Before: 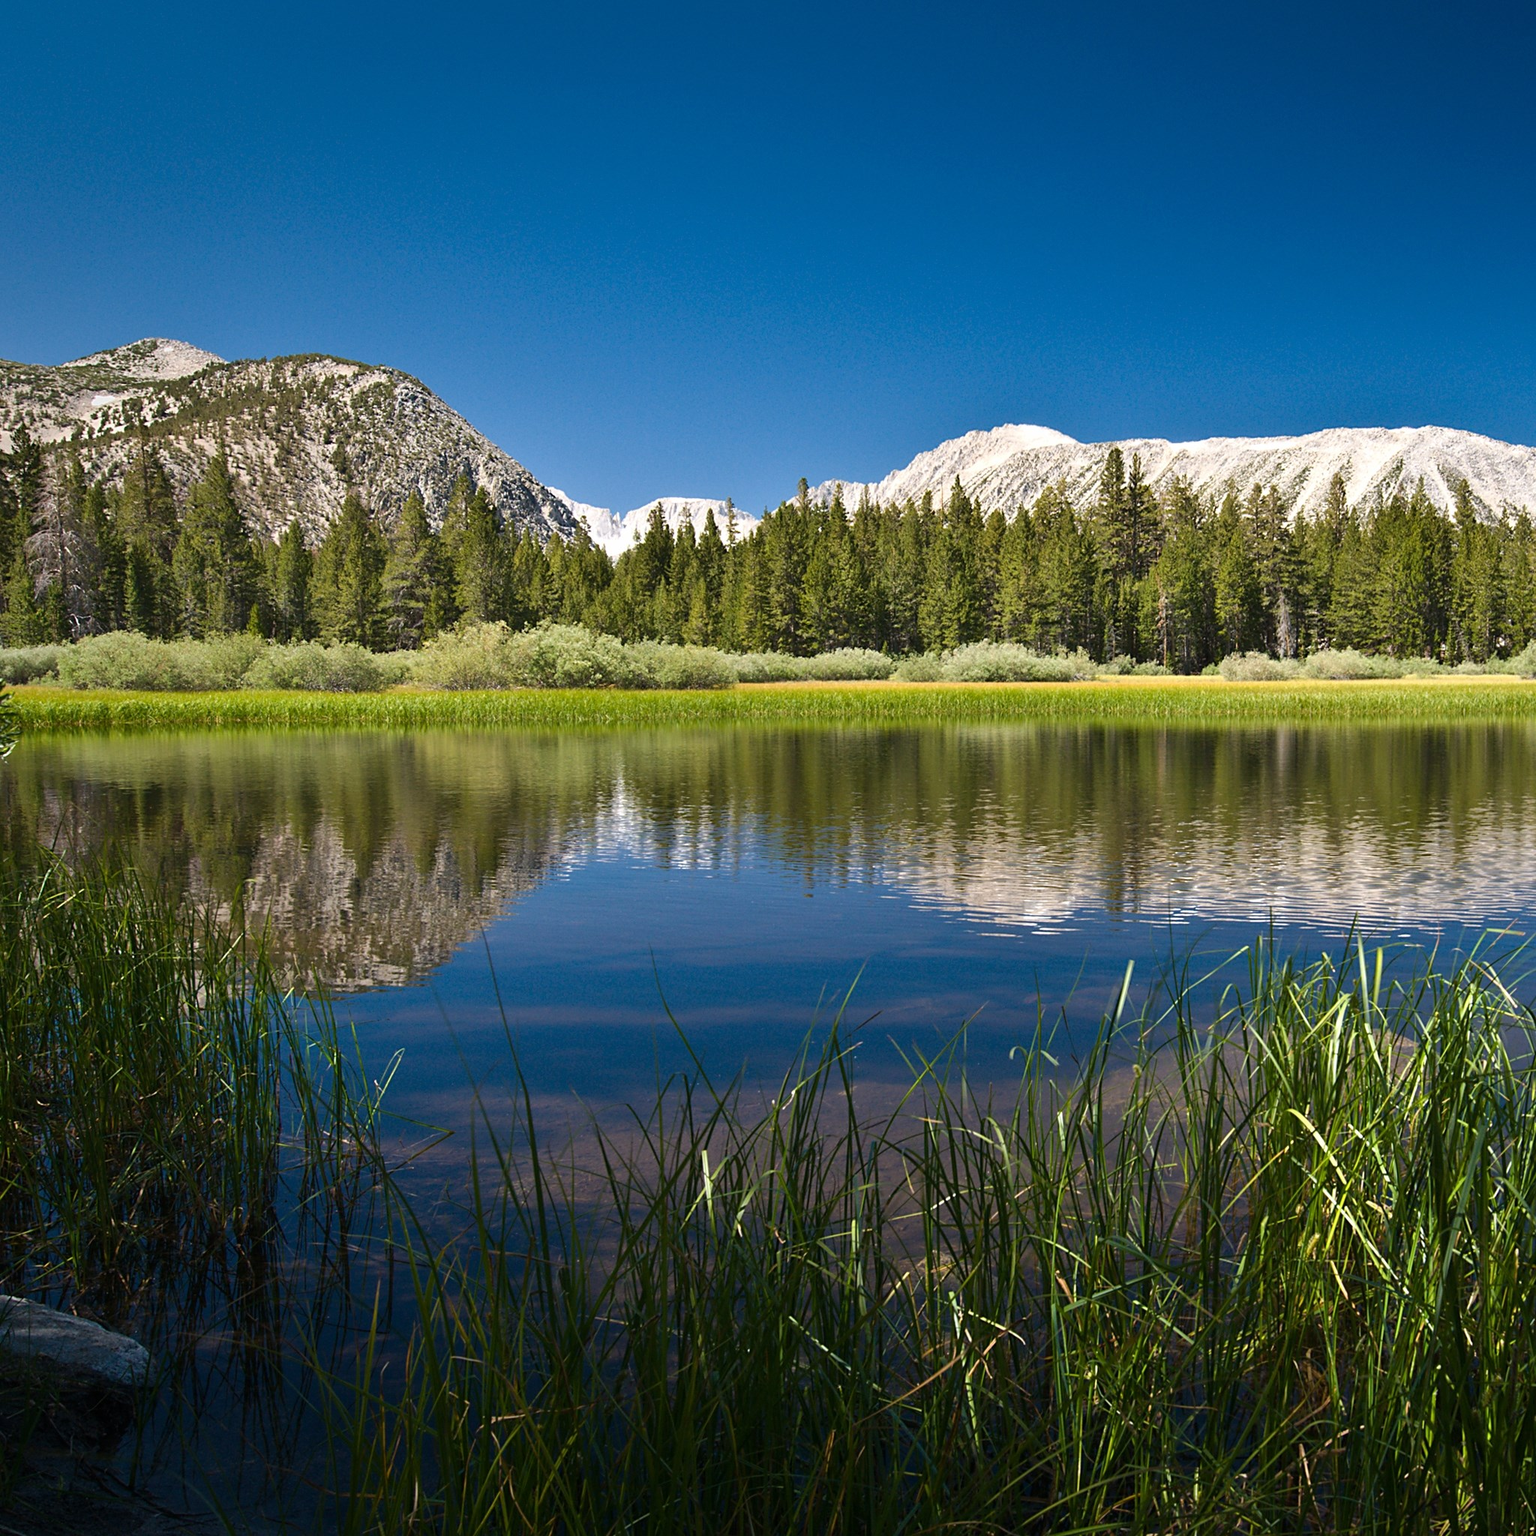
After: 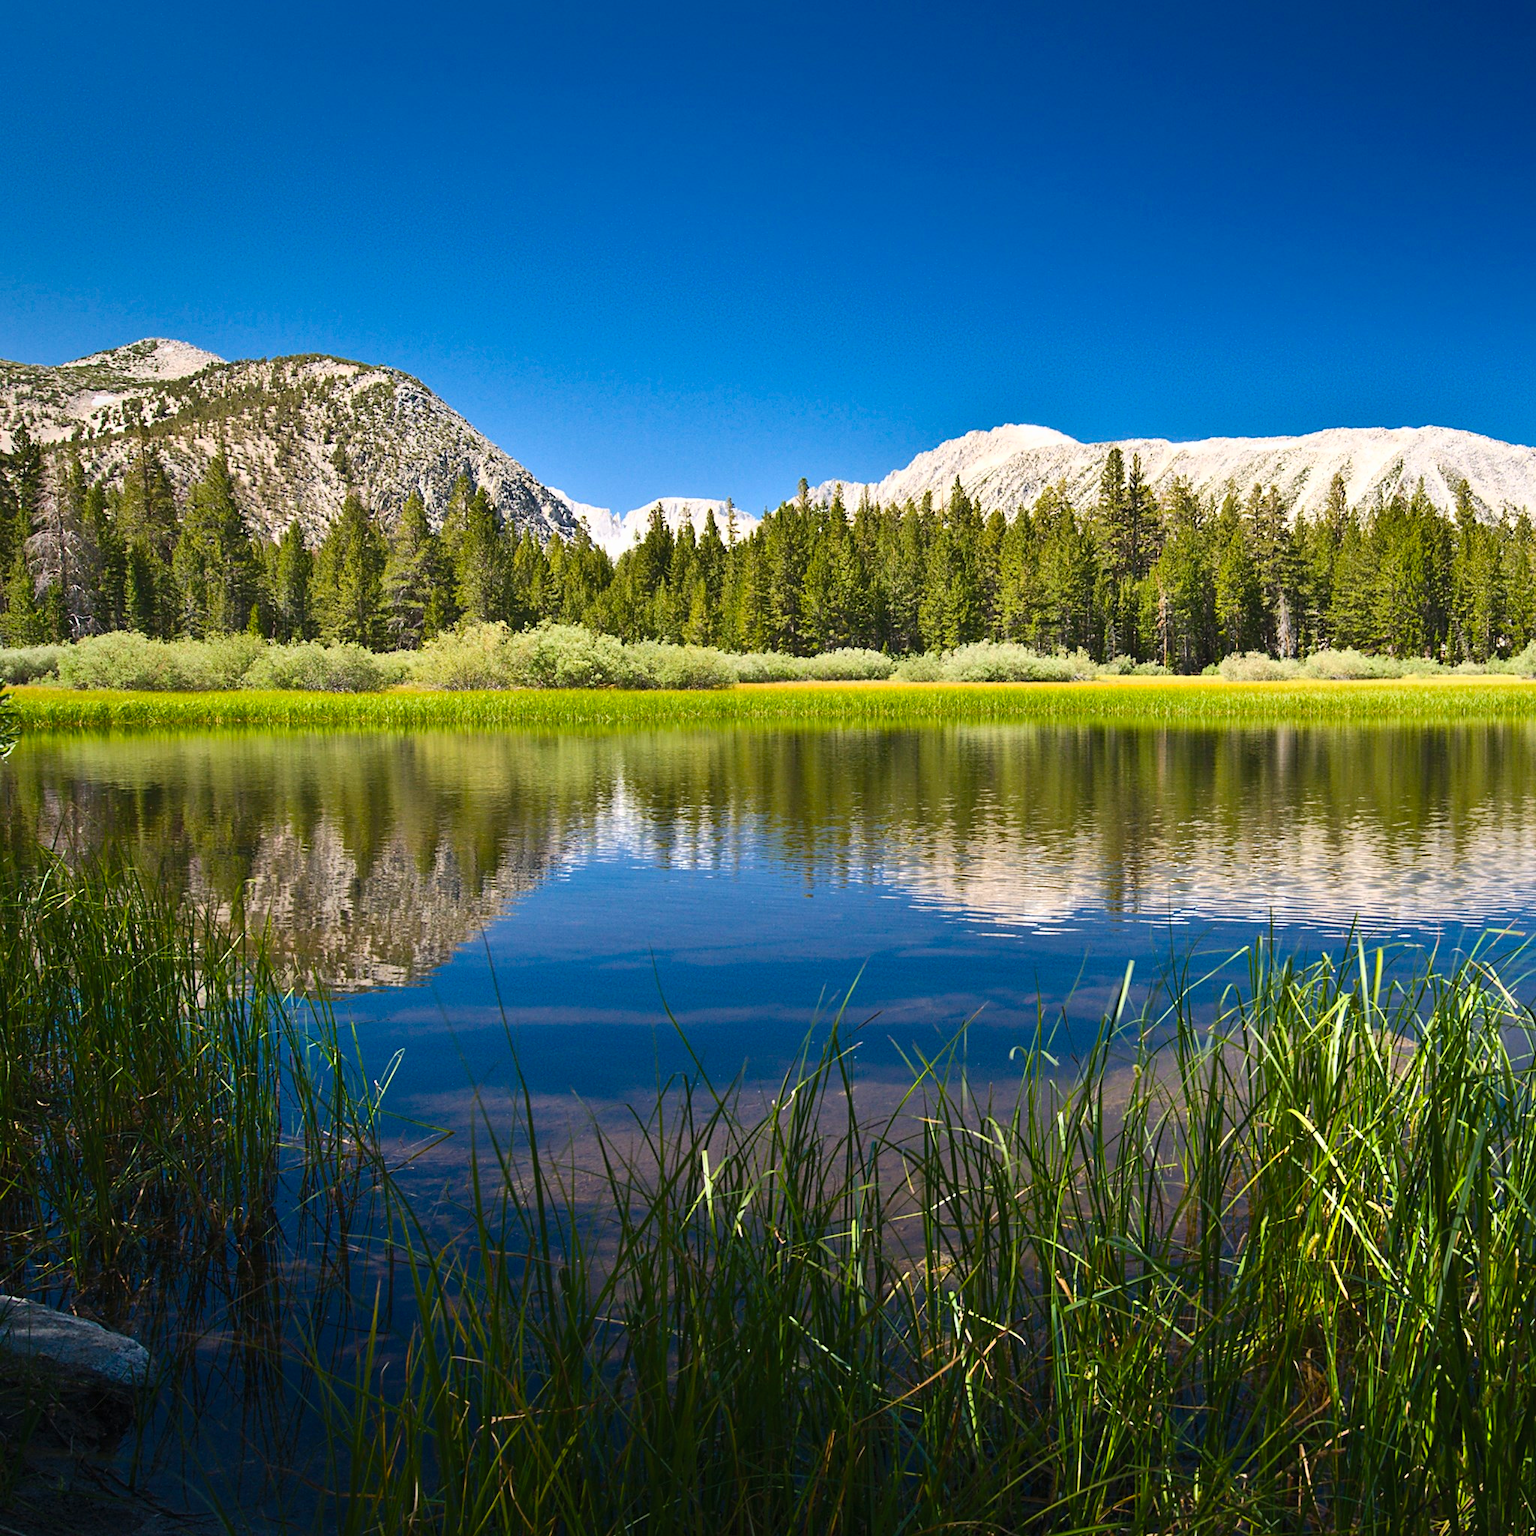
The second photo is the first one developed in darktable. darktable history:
contrast brightness saturation: contrast 0.203, brightness 0.161, saturation 0.219
color balance rgb: linear chroma grading › global chroma 0.284%, perceptual saturation grading › global saturation 6.126%, perceptual brilliance grading › global brilliance 1.995%, perceptual brilliance grading › highlights -3.723%, saturation formula JzAzBz (2021)
